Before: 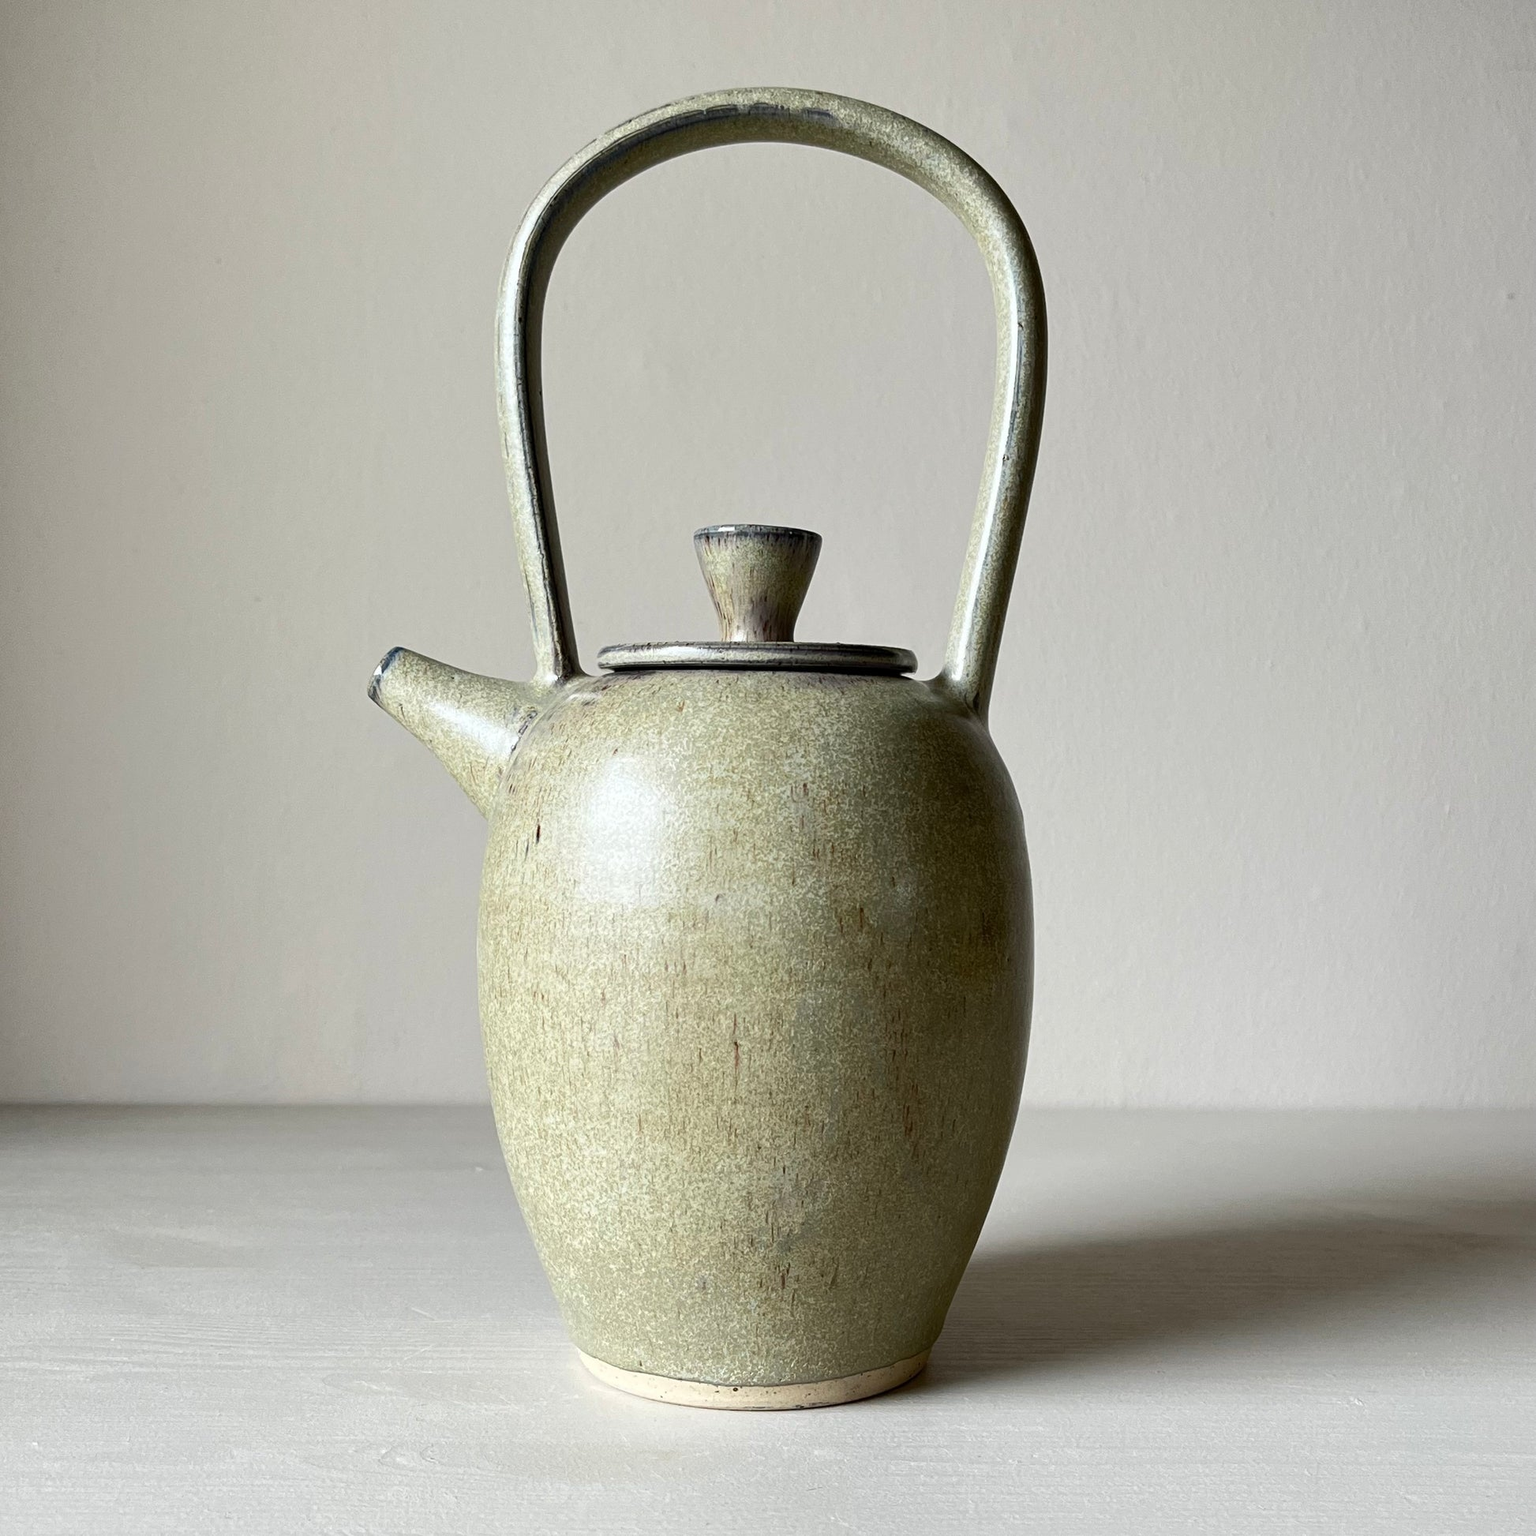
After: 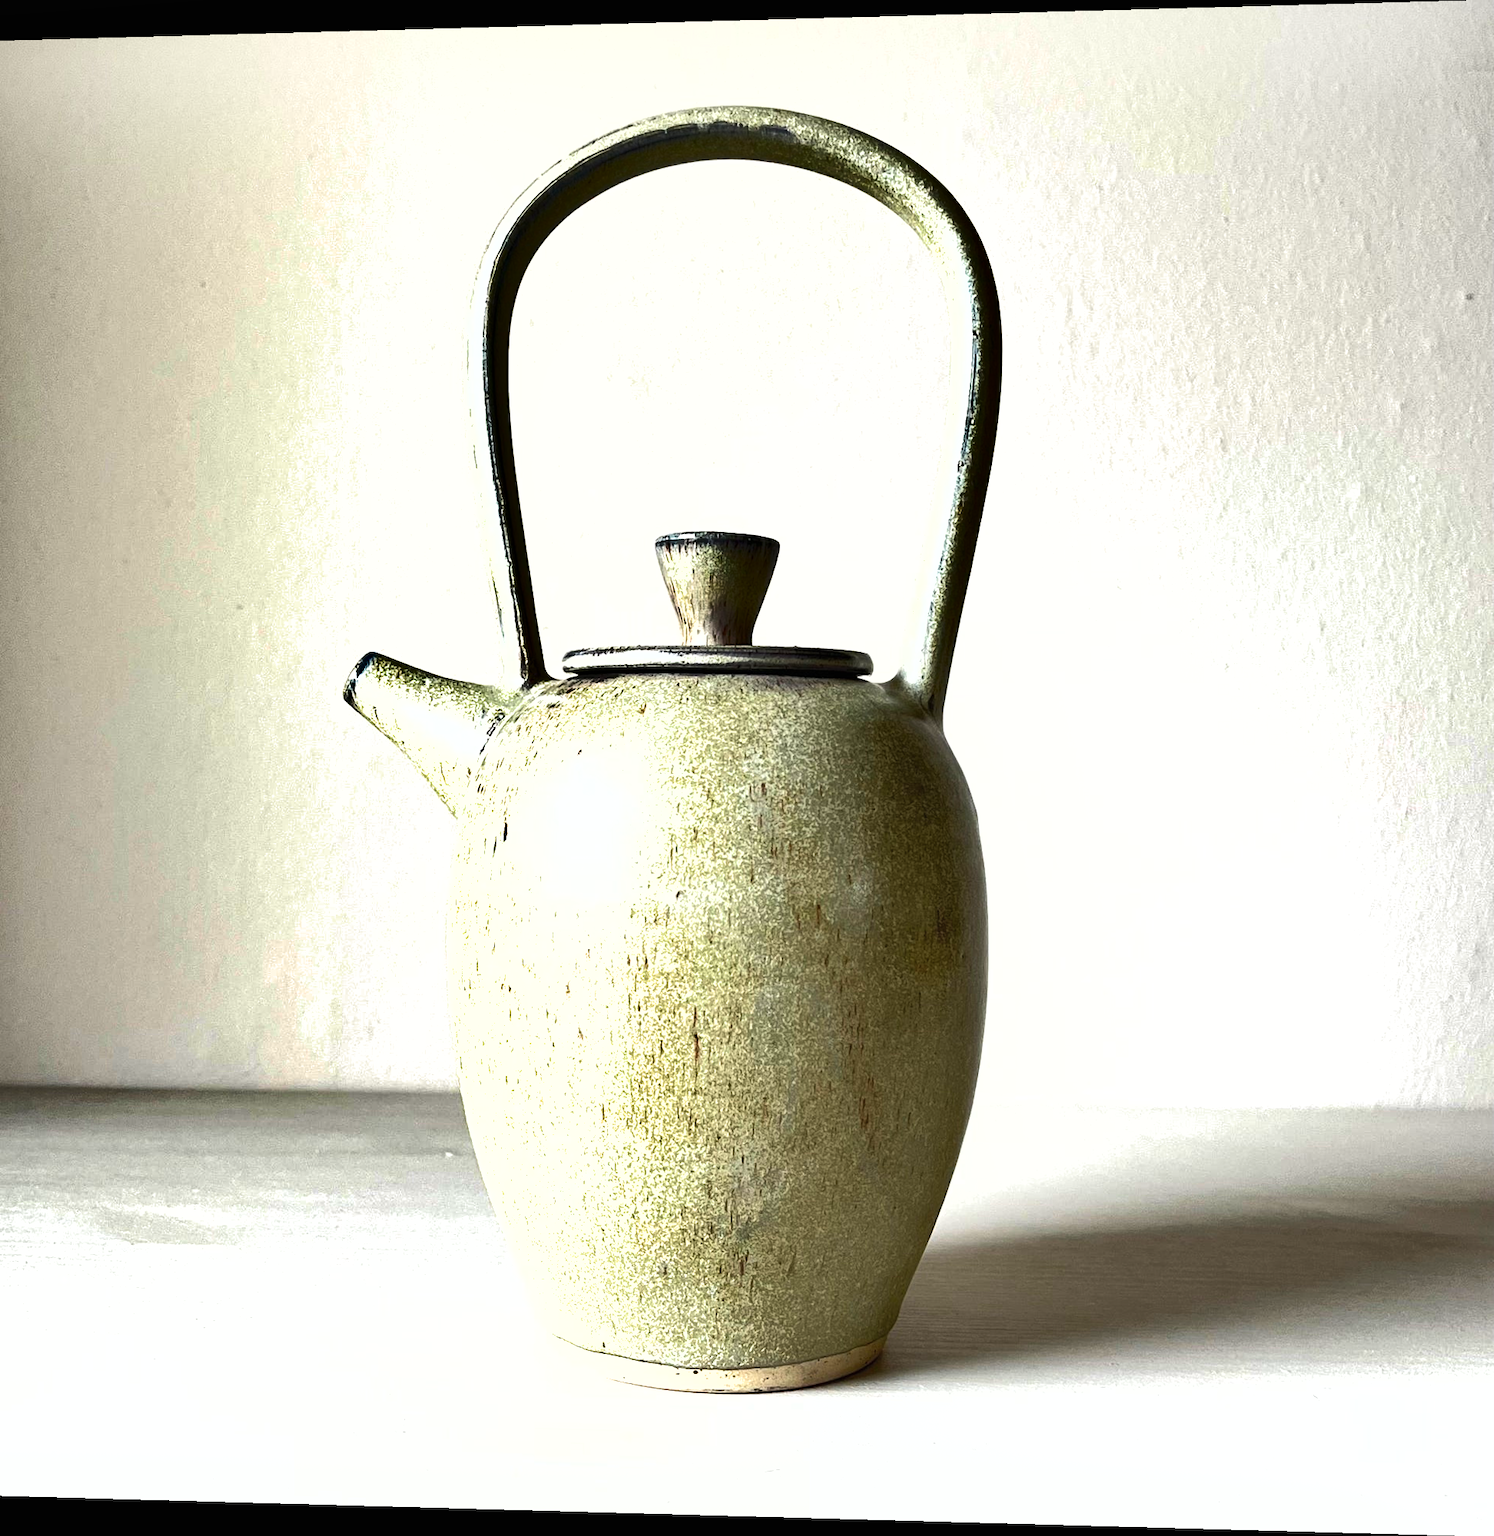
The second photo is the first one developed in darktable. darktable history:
tone equalizer: -8 EV -0.417 EV, -7 EV -0.389 EV, -6 EV -0.333 EV, -5 EV -0.222 EV, -3 EV 0.222 EV, -2 EV 0.333 EV, -1 EV 0.389 EV, +0 EV 0.417 EV, edges refinement/feathering 500, mask exposure compensation -1.57 EV, preserve details no
exposure: black level correction 0, exposure 0.6 EV, compensate highlight preservation false
shadows and highlights: radius 108.52, shadows 44.07, highlights -67.8, low approximation 0.01, soften with gaussian
rotate and perspective: lens shift (horizontal) -0.055, automatic cropping off
contrast brightness saturation: brightness 0.09, saturation 0.19
